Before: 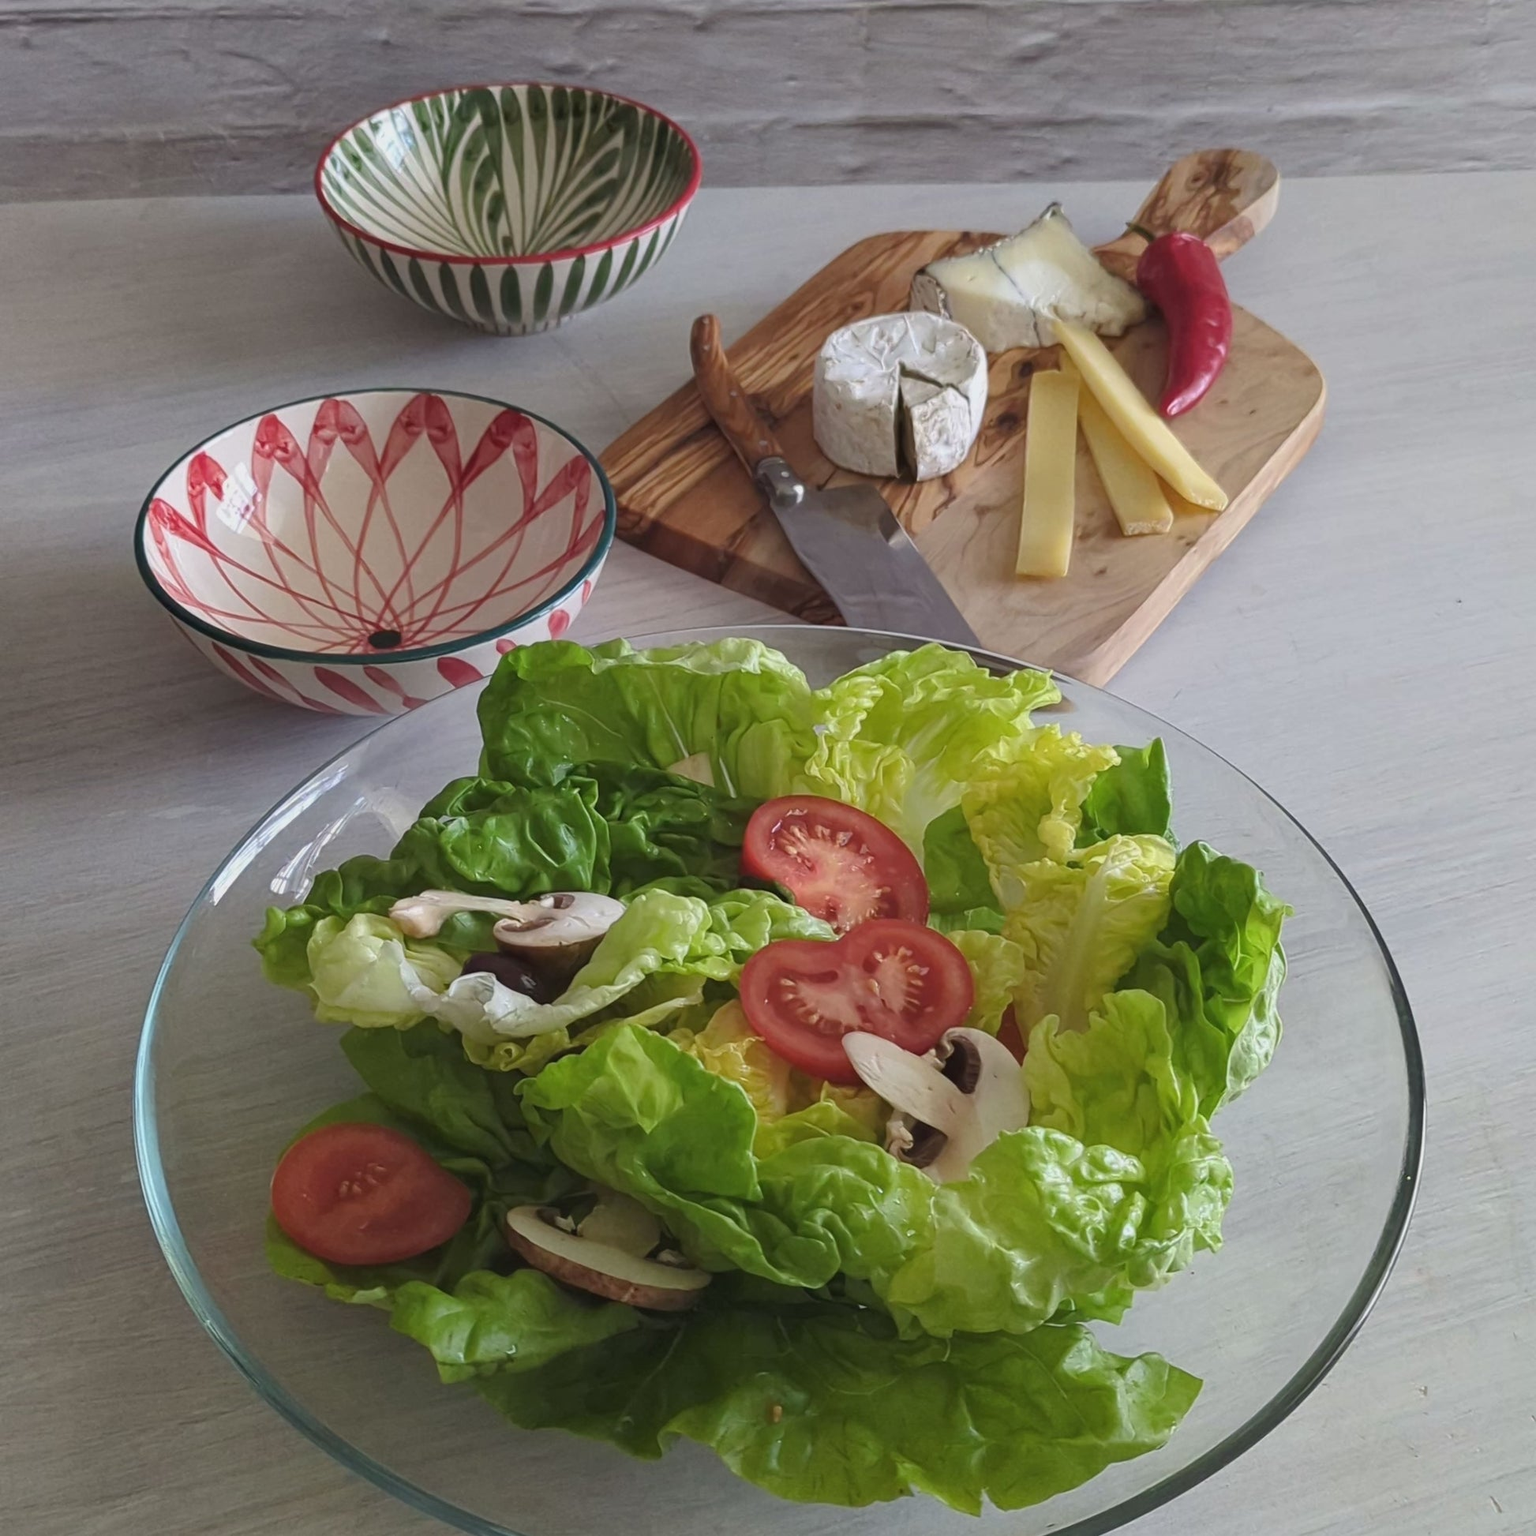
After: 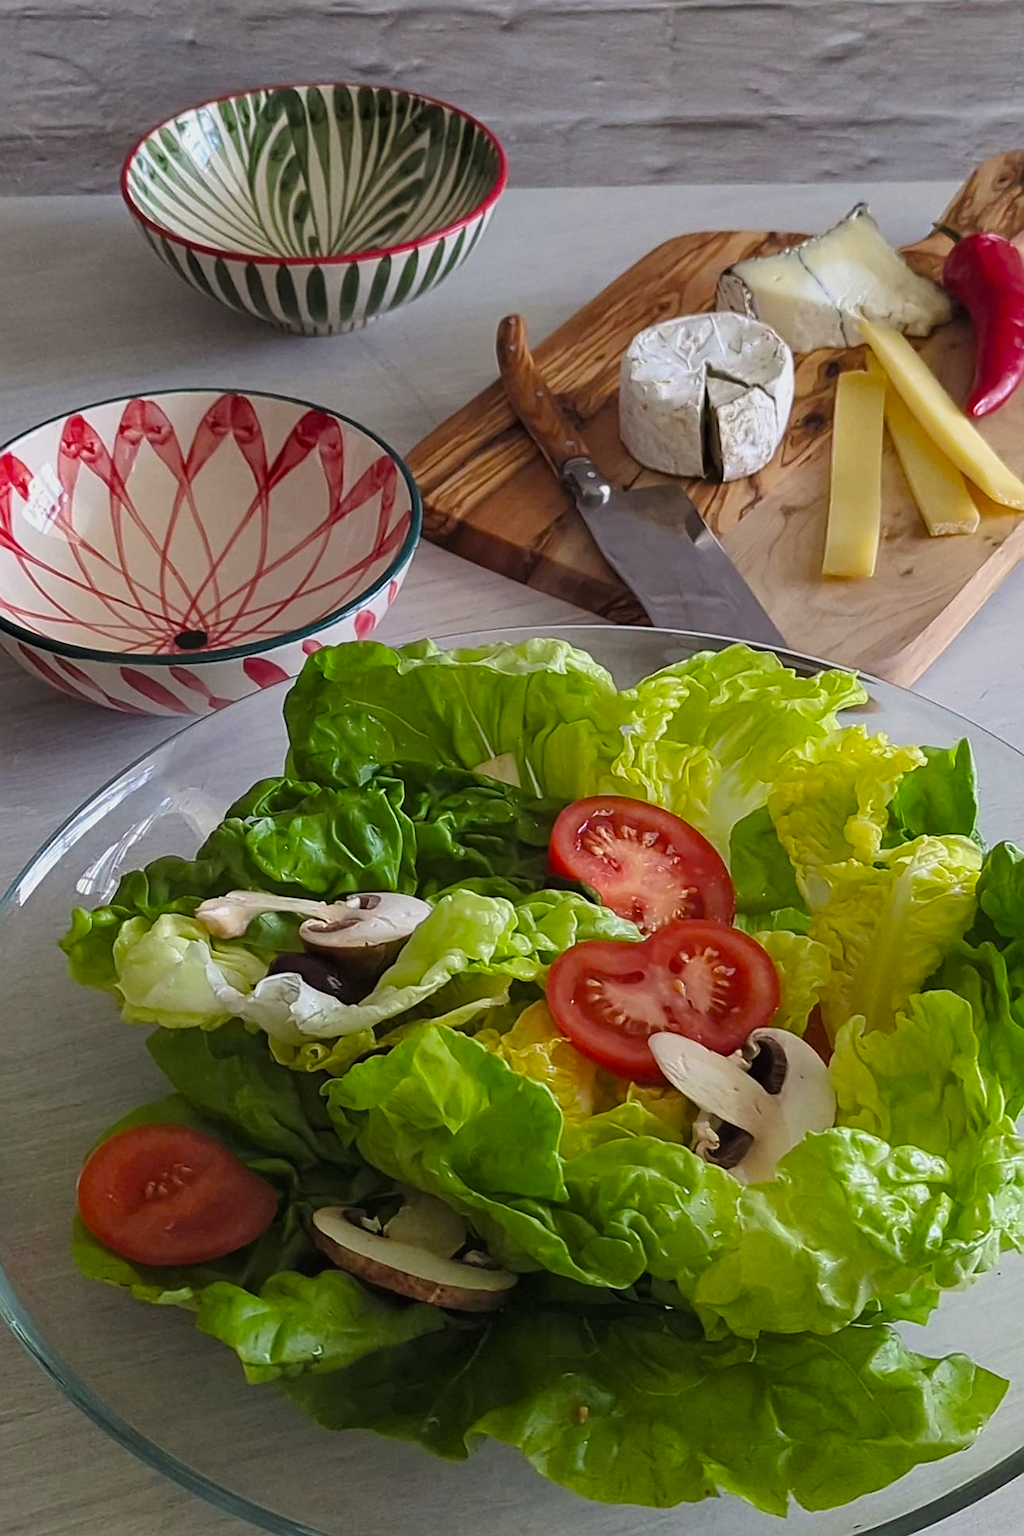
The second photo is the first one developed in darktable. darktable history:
filmic rgb: black relative exposure -12 EV, white relative exposure 2.8 EV, threshold 3 EV, target black luminance 0%, hardness 8.06, latitude 70.41%, contrast 1.14, highlights saturation mix 10%, shadows ↔ highlights balance -0.388%, color science v4 (2020), iterations of high-quality reconstruction 10, contrast in shadows soft, contrast in highlights soft, enable highlight reconstruction true
sharpen: on, module defaults
crop and rotate: left 12.648%, right 20.685%
